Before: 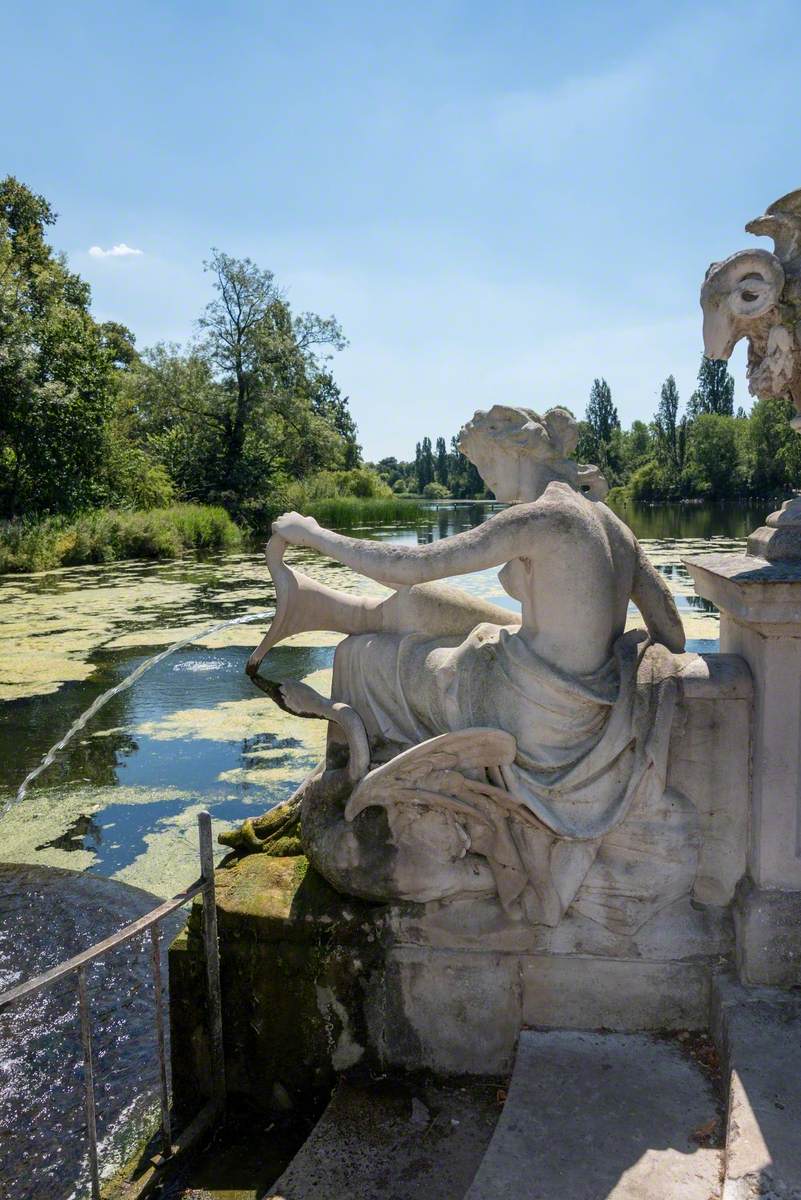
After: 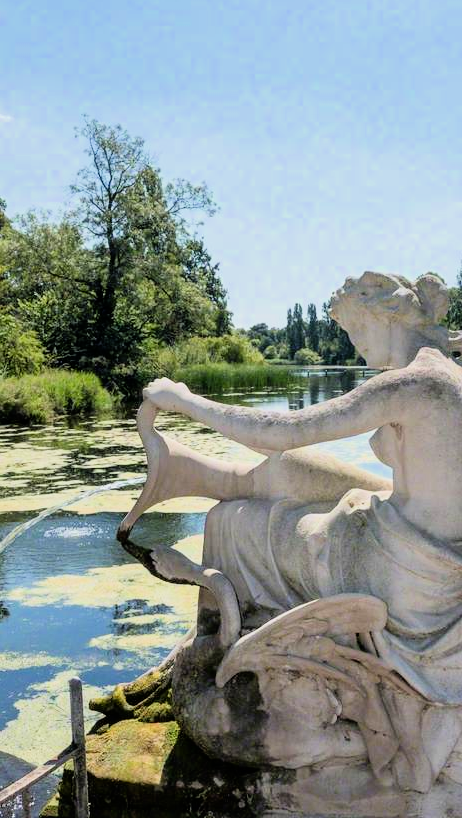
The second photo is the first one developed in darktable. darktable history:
exposure: exposure 0.6 EV, compensate highlight preservation false
tone equalizer: on, module defaults
crop: left 16.202%, top 11.208%, right 26.045%, bottom 20.557%
filmic rgb: threshold 3 EV, hardness 4.17, latitude 50%, contrast 1.1, preserve chrominance max RGB, color science v6 (2022), contrast in shadows safe, contrast in highlights safe, enable highlight reconstruction true
